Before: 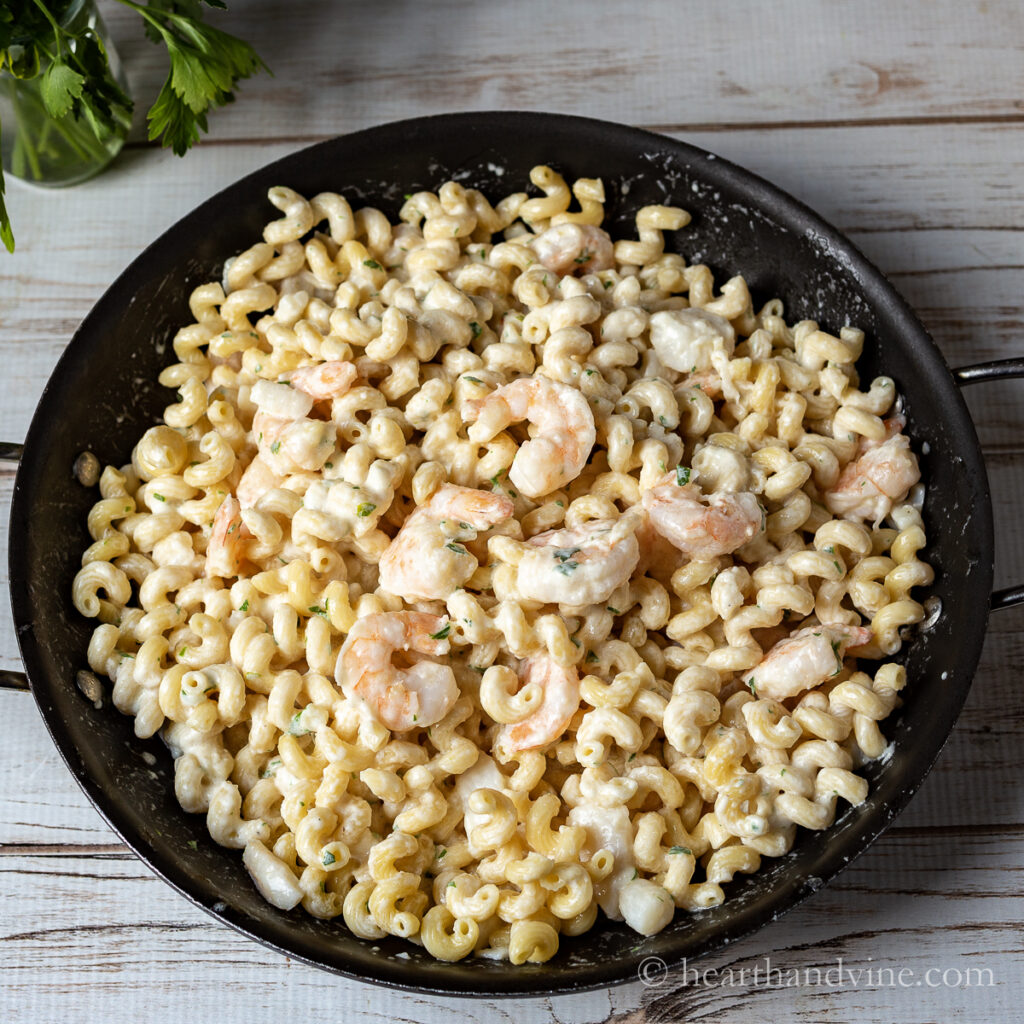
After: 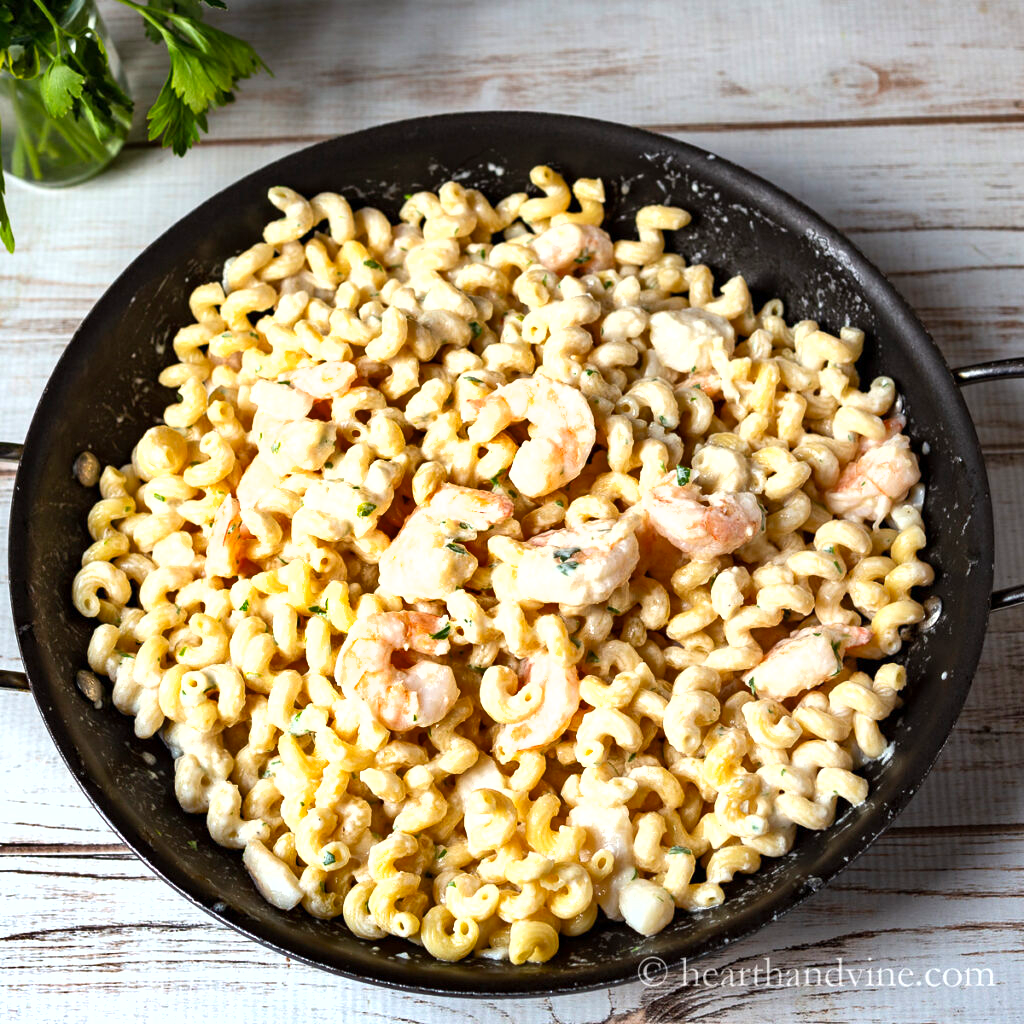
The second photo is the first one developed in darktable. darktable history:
shadows and highlights: low approximation 0.01, soften with gaussian
exposure: exposure 0.722 EV, compensate highlight preservation false
